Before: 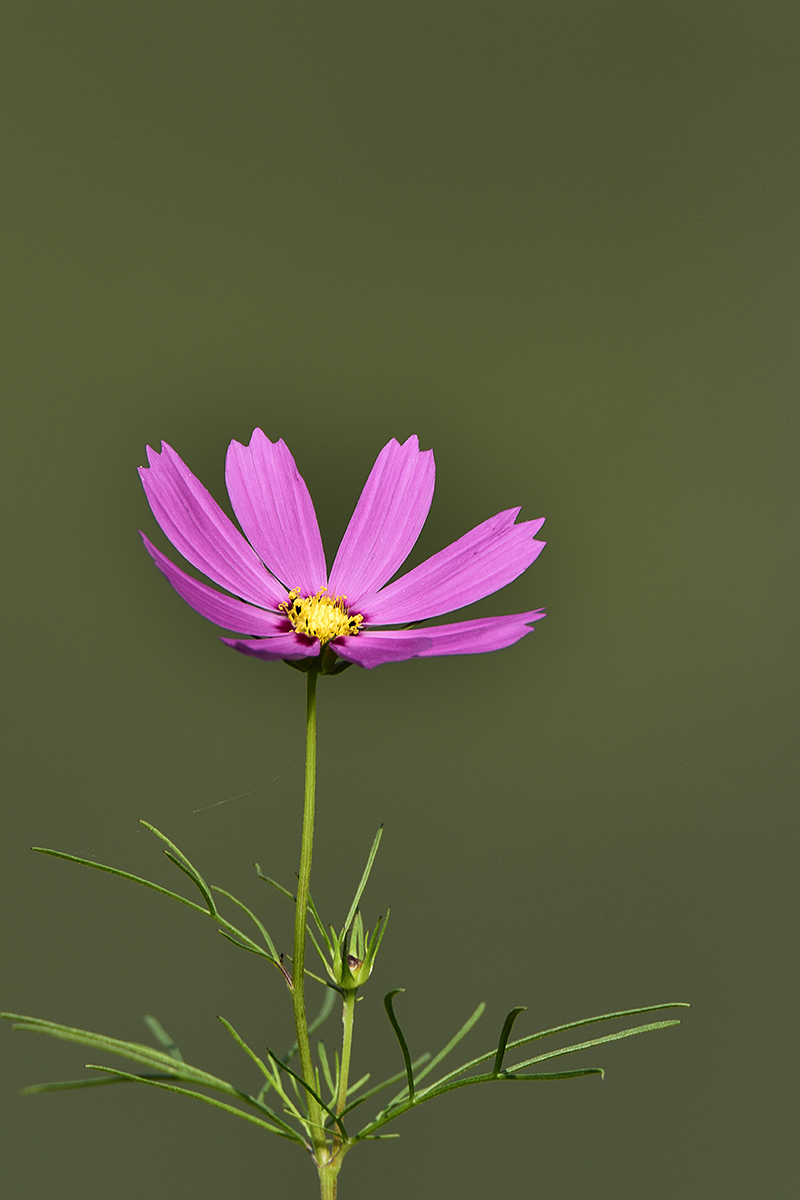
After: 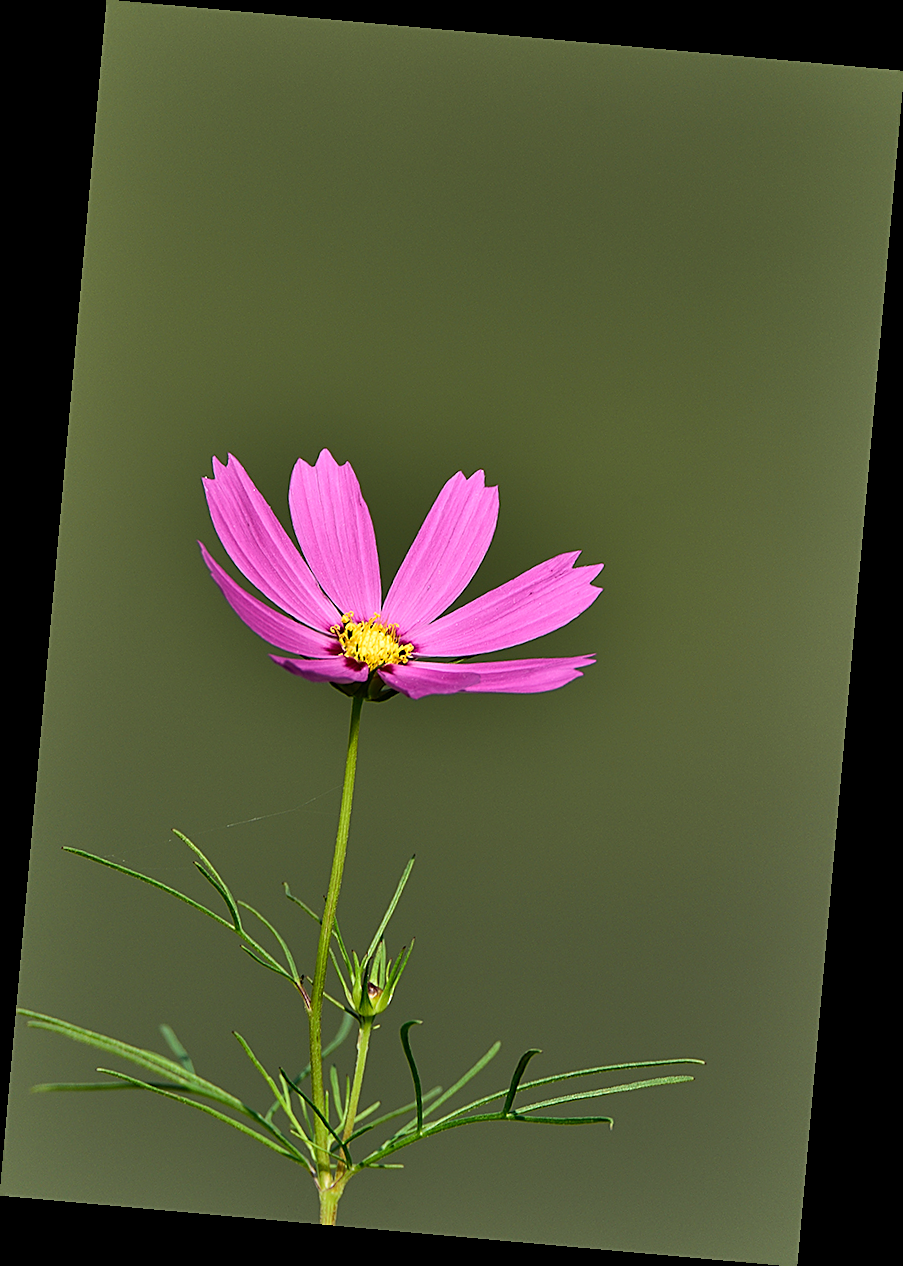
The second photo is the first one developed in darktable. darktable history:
rotate and perspective: rotation 5.12°, automatic cropping off
sharpen: on, module defaults
shadows and highlights: shadows 37.27, highlights -28.18, soften with gaussian
